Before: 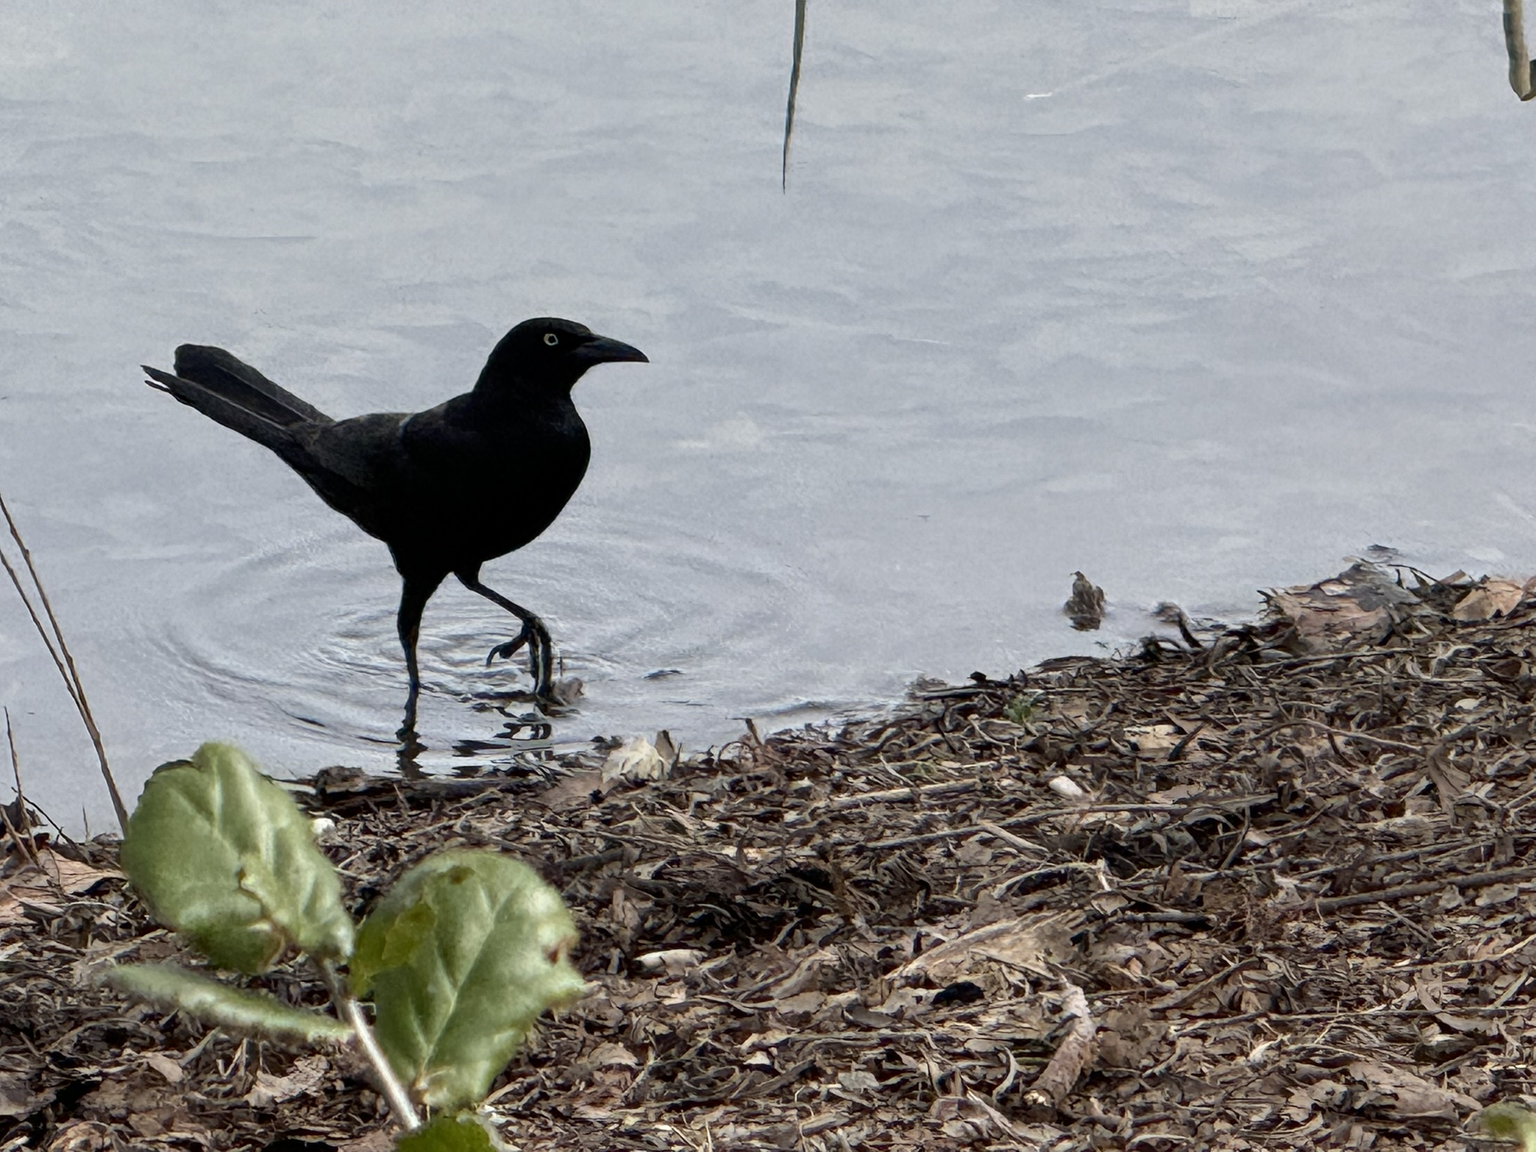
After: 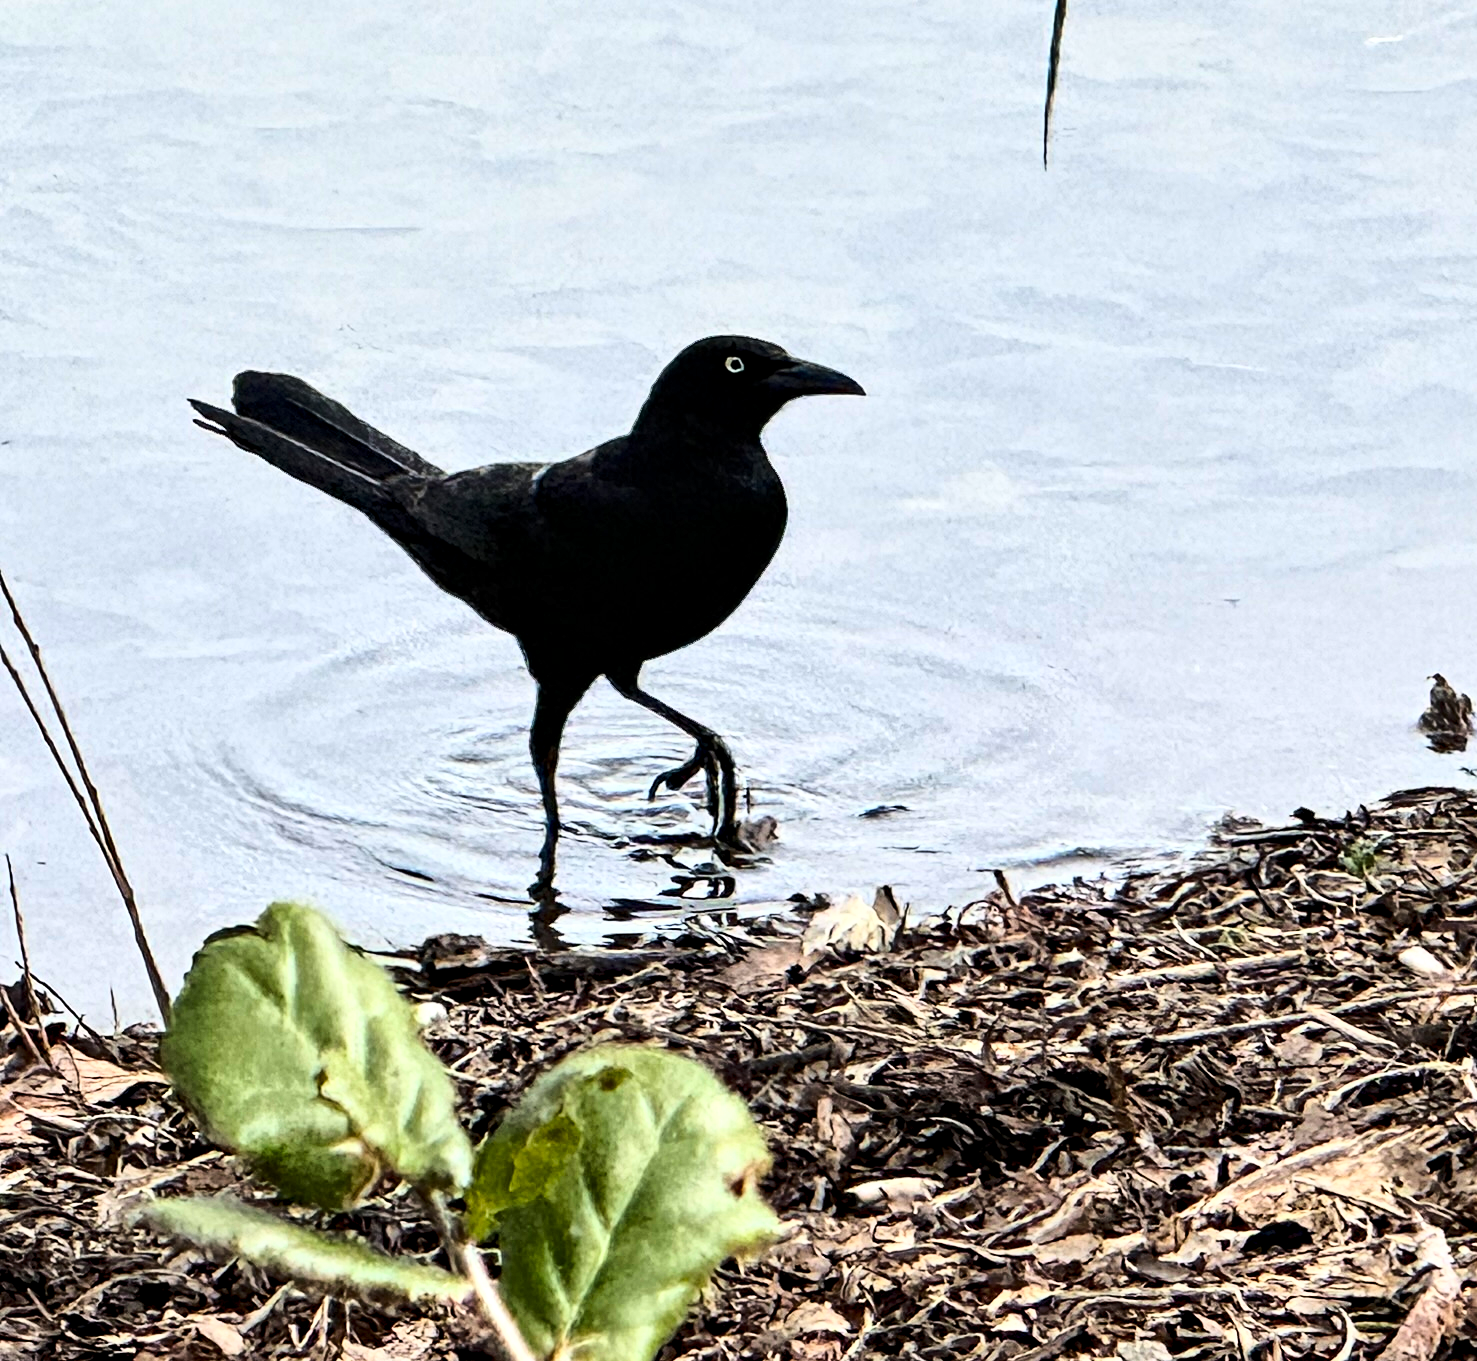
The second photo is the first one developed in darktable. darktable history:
contrast brightness saturation: saturation 0.131
crop: top 5.741%, right 27.835%, bottom 5.638%
shadows and highlights: shadows 29.64, highlights -30.25, low approximation 0.01, soften with gaussian
base curve: curves: ch0 [(0, 0) (0.036, 0.037) (0.121, 0.228) (0.46, 0.76) (0.859, 0.983) (1, 1)]
contrast equalizer: y [[0.506, 0.531, 0.562, 0.606, 0.638, 0.669], [0.5 ×6], [0.5 ×6], [0 ×6], [0 ×6]]
color balance rgb: shadows lift › luminance -9.107%, highlights gain › luminance 18.068%, global offset › hue 172.18°, perceptual saturation grading › global saturation 3.093%
